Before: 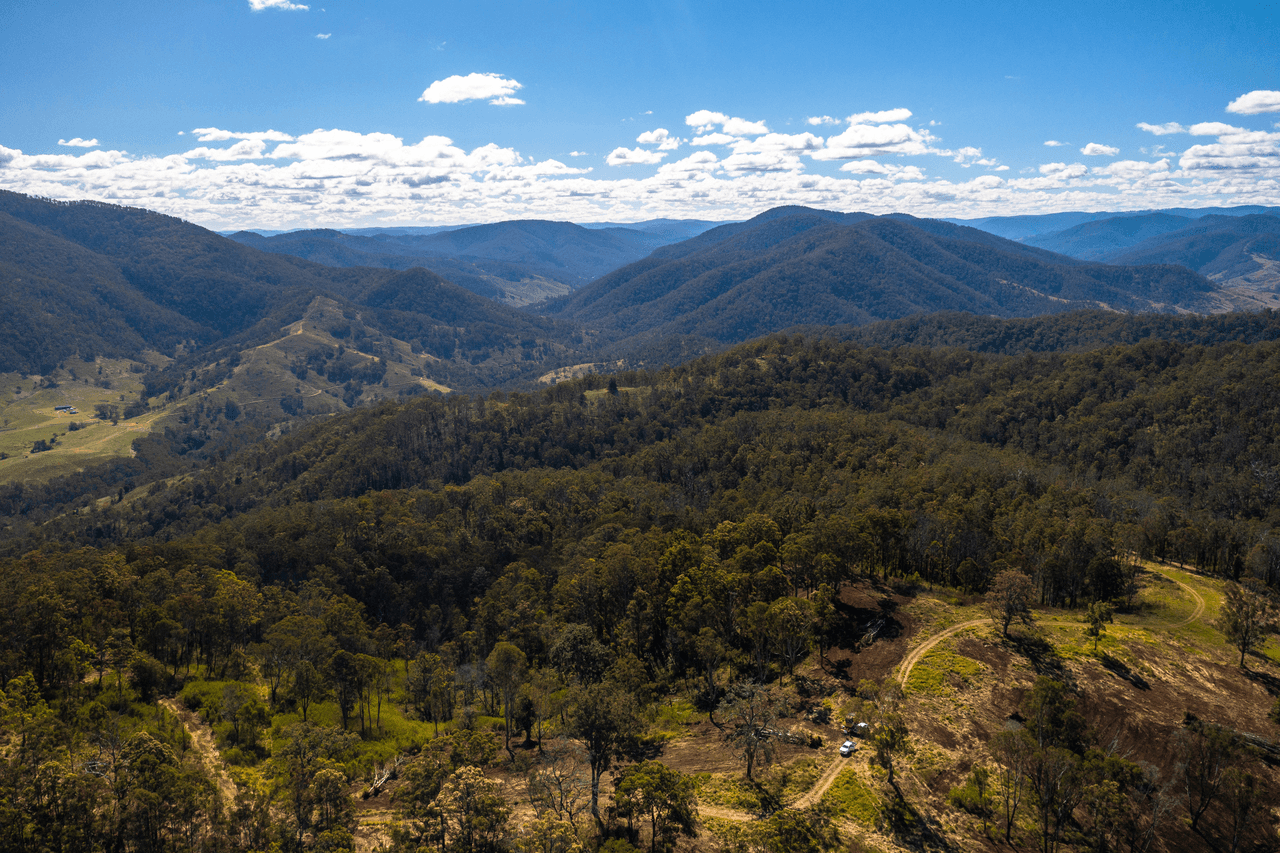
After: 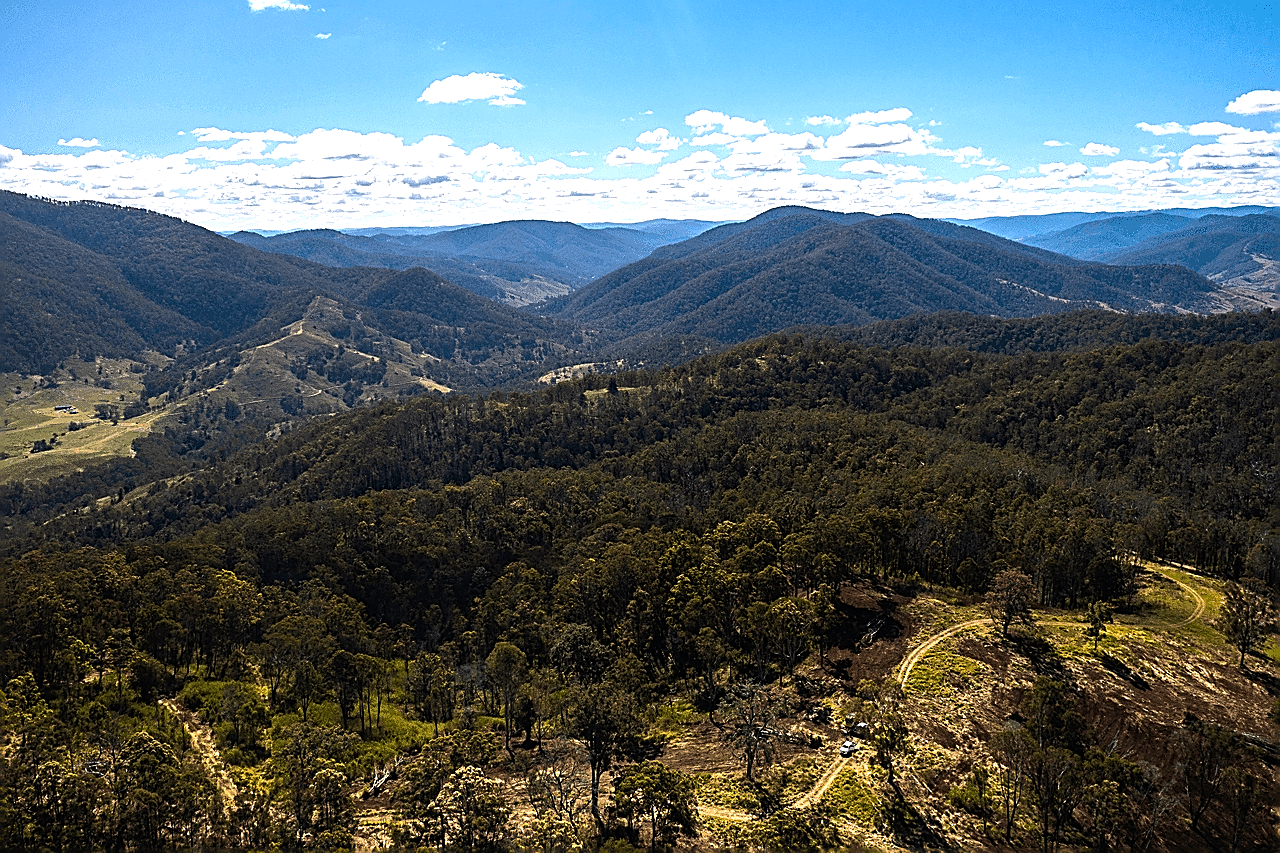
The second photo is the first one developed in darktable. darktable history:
tone equalizer: -8 EV -0.75 EV, -7 EV -0.7 EV, -6 EV -0.6 EV, -5 EV -0.4 EV, -3 EV 0.4 EV, -2 EV 0.6 EV, -1 EV 0.7 EV, +0 EV 0.75 EV, edges refinement/feathering 500, mask exposure compensation -1.57 EV, preserve details no
sharpen: radius 1.685, amount 1.294
